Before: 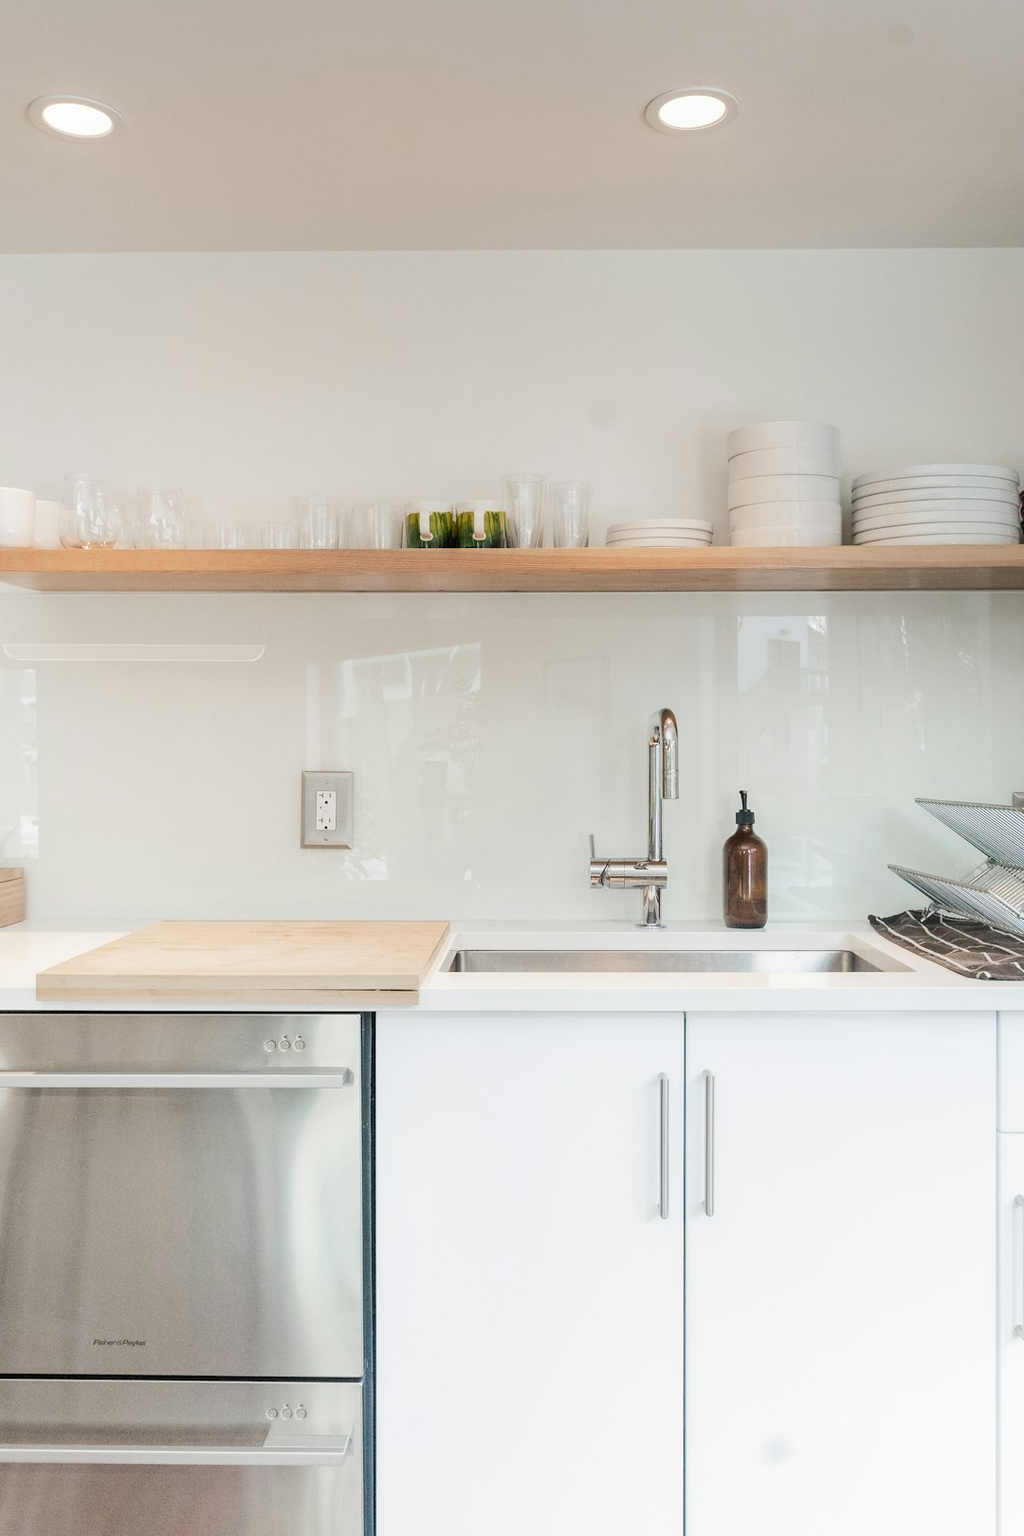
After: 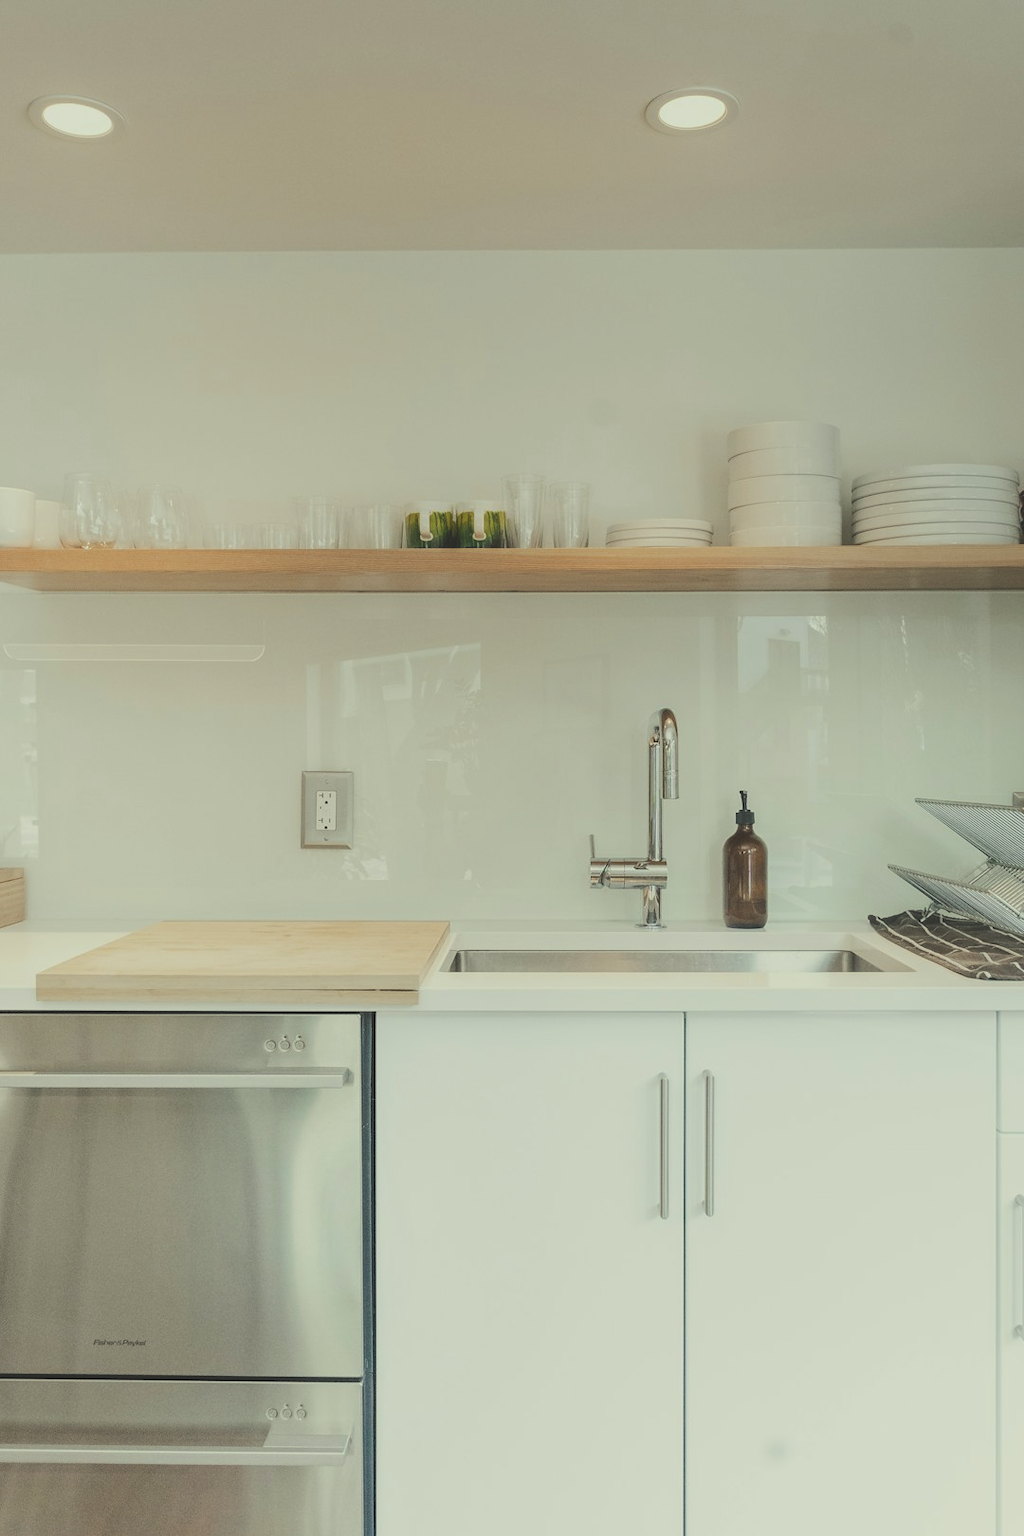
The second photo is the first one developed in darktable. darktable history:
exposure: black level correction -0.034, exposure -0.496 EV, compensate highlight preservation false
color correction: highlights a* -5.74, highlights b* 10.99
